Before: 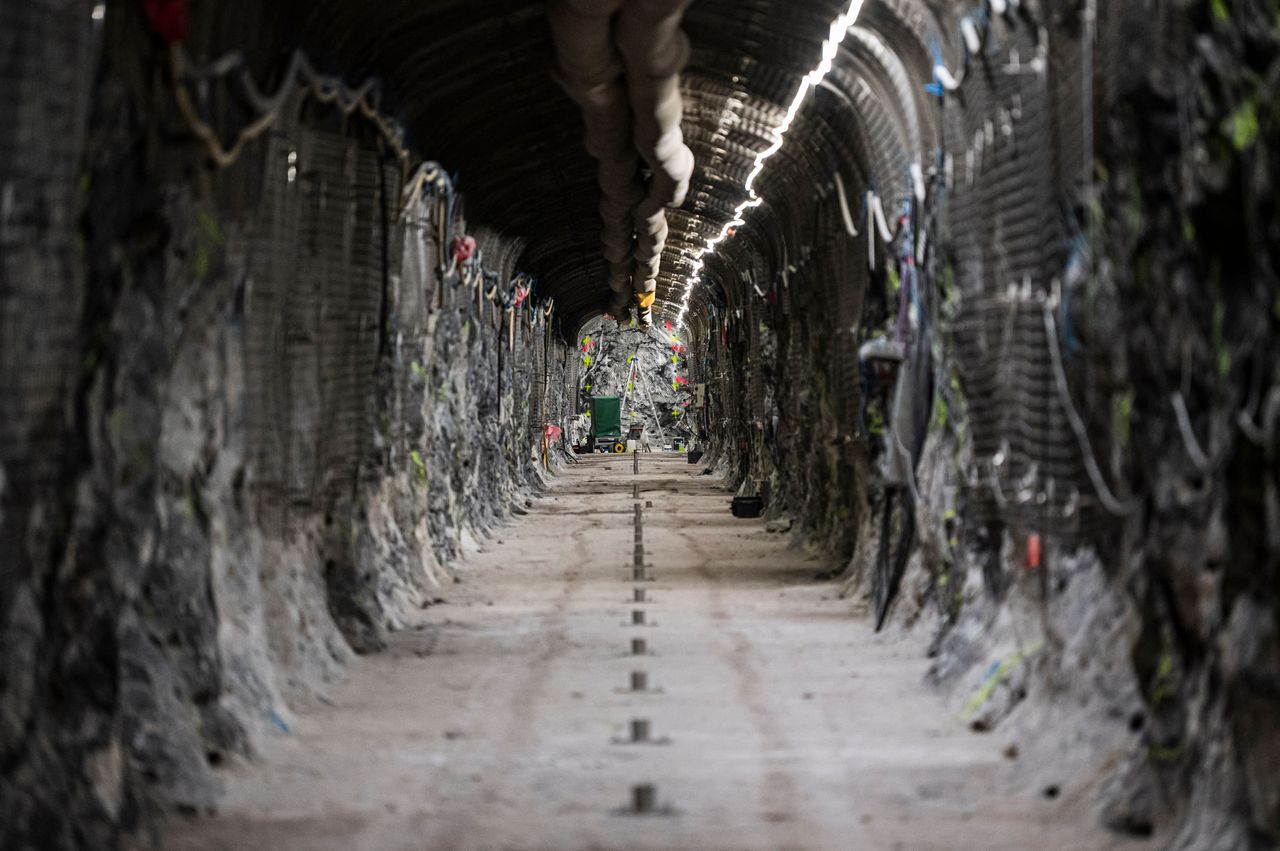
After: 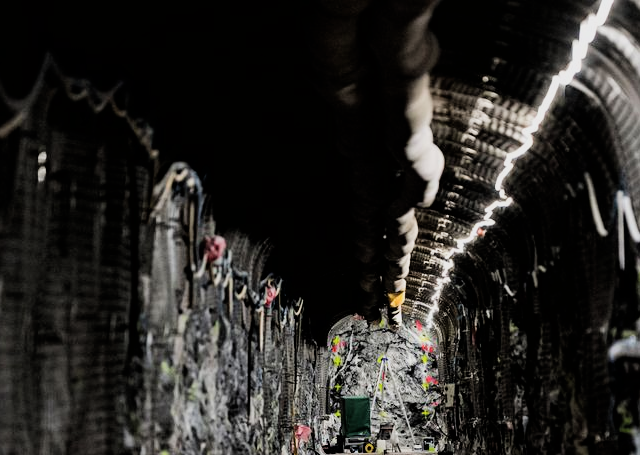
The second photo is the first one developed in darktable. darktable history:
crop: left 19.556%, right 30.401%, bottom 46.458%
filmic rgb: black relative exposure -5 EV, hardness 2.88, contrast 1.3, highlights saturation mix -30%
exposure: black level correction 0, exposure 0.2 EV, compensate exposure bias true, compensate highlight preservation false
